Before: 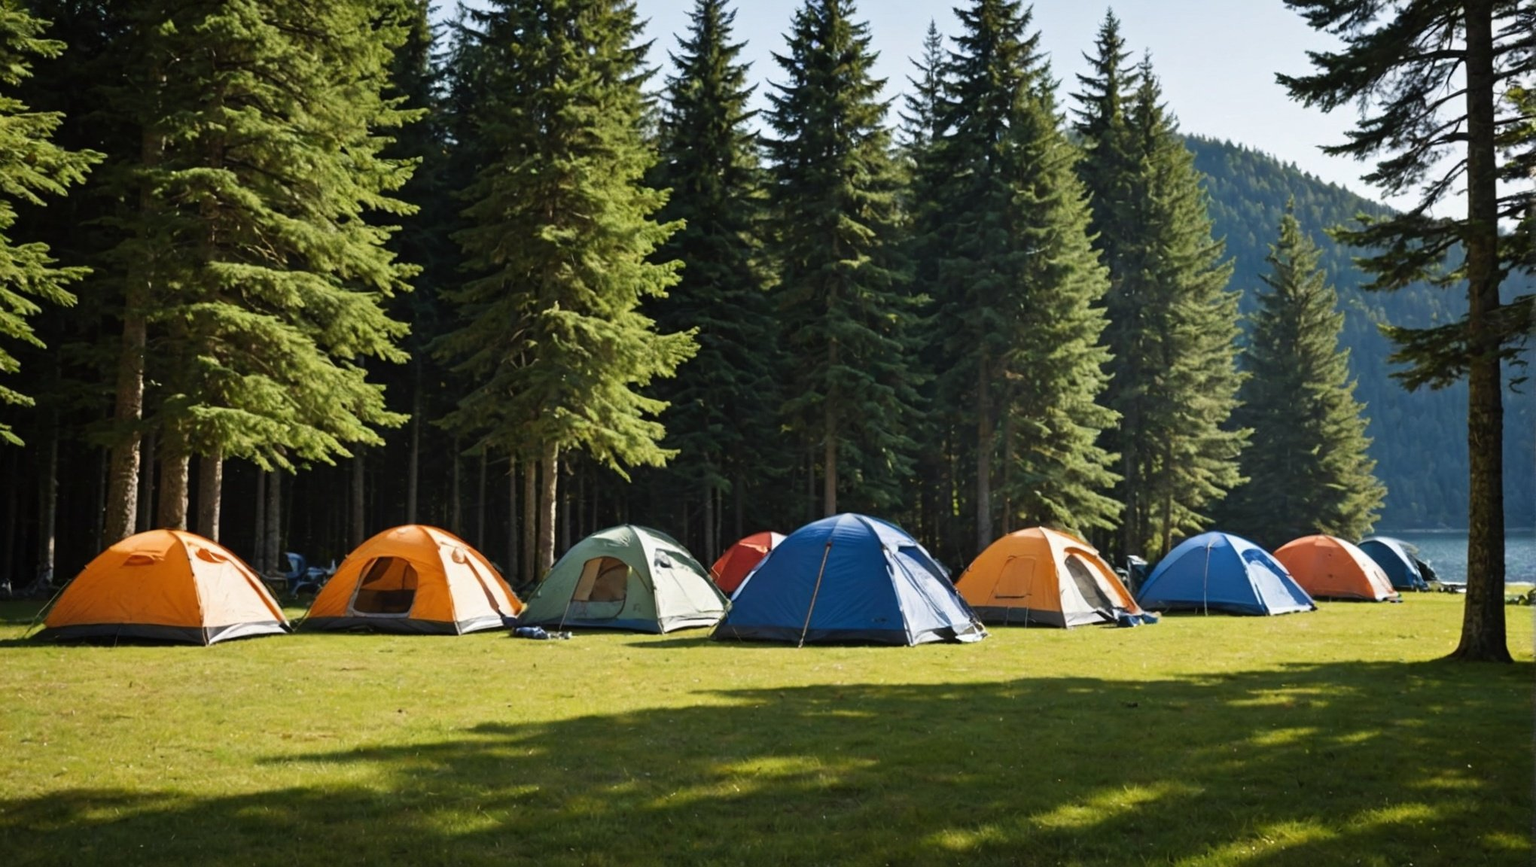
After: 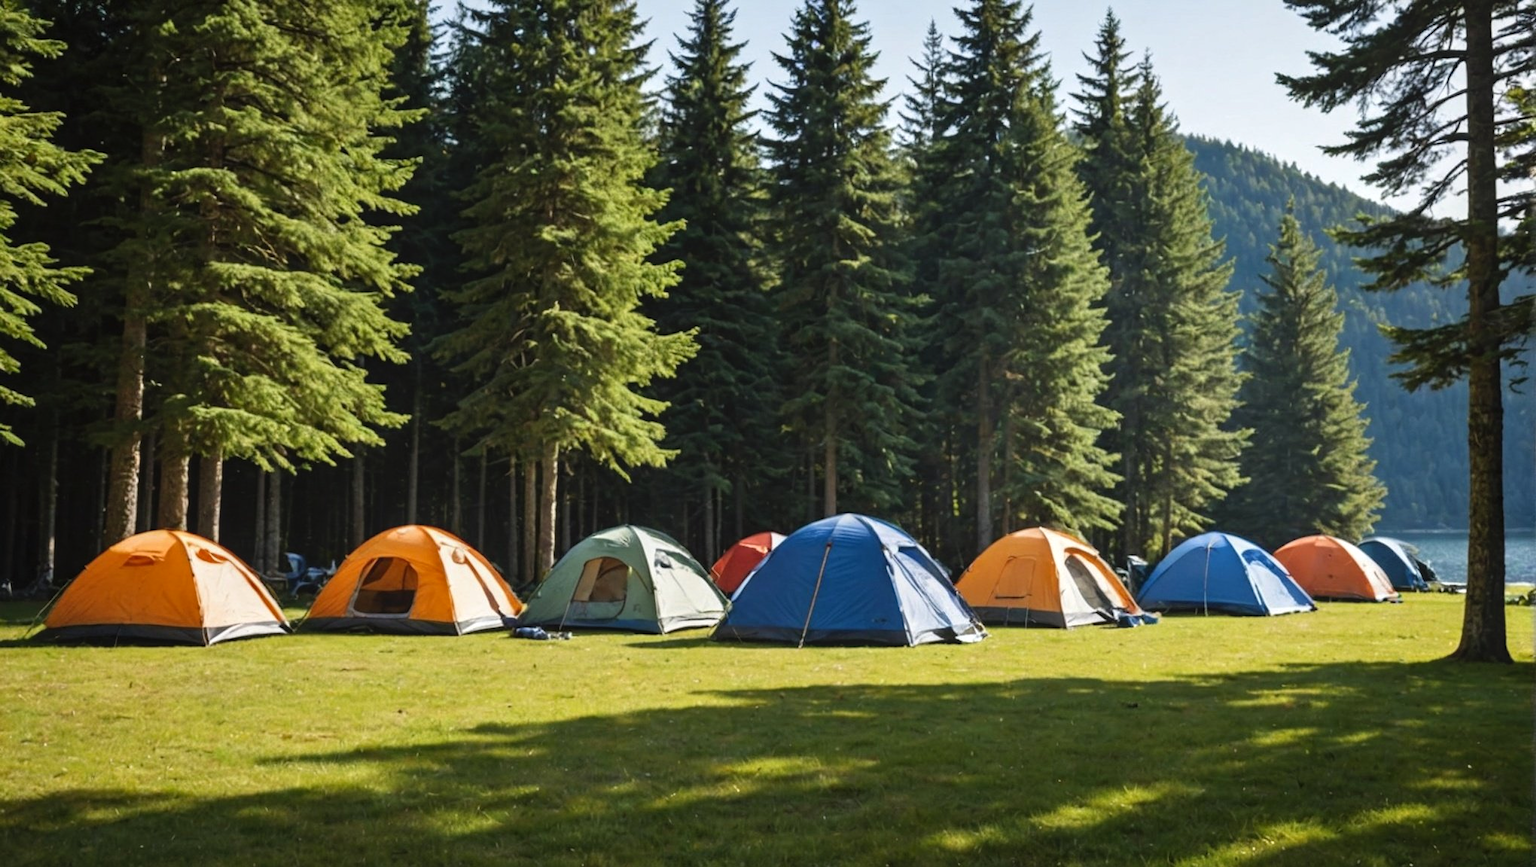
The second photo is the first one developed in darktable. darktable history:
local contrast: detail 110%
levels: levels [0, 0.474, 0.947]
